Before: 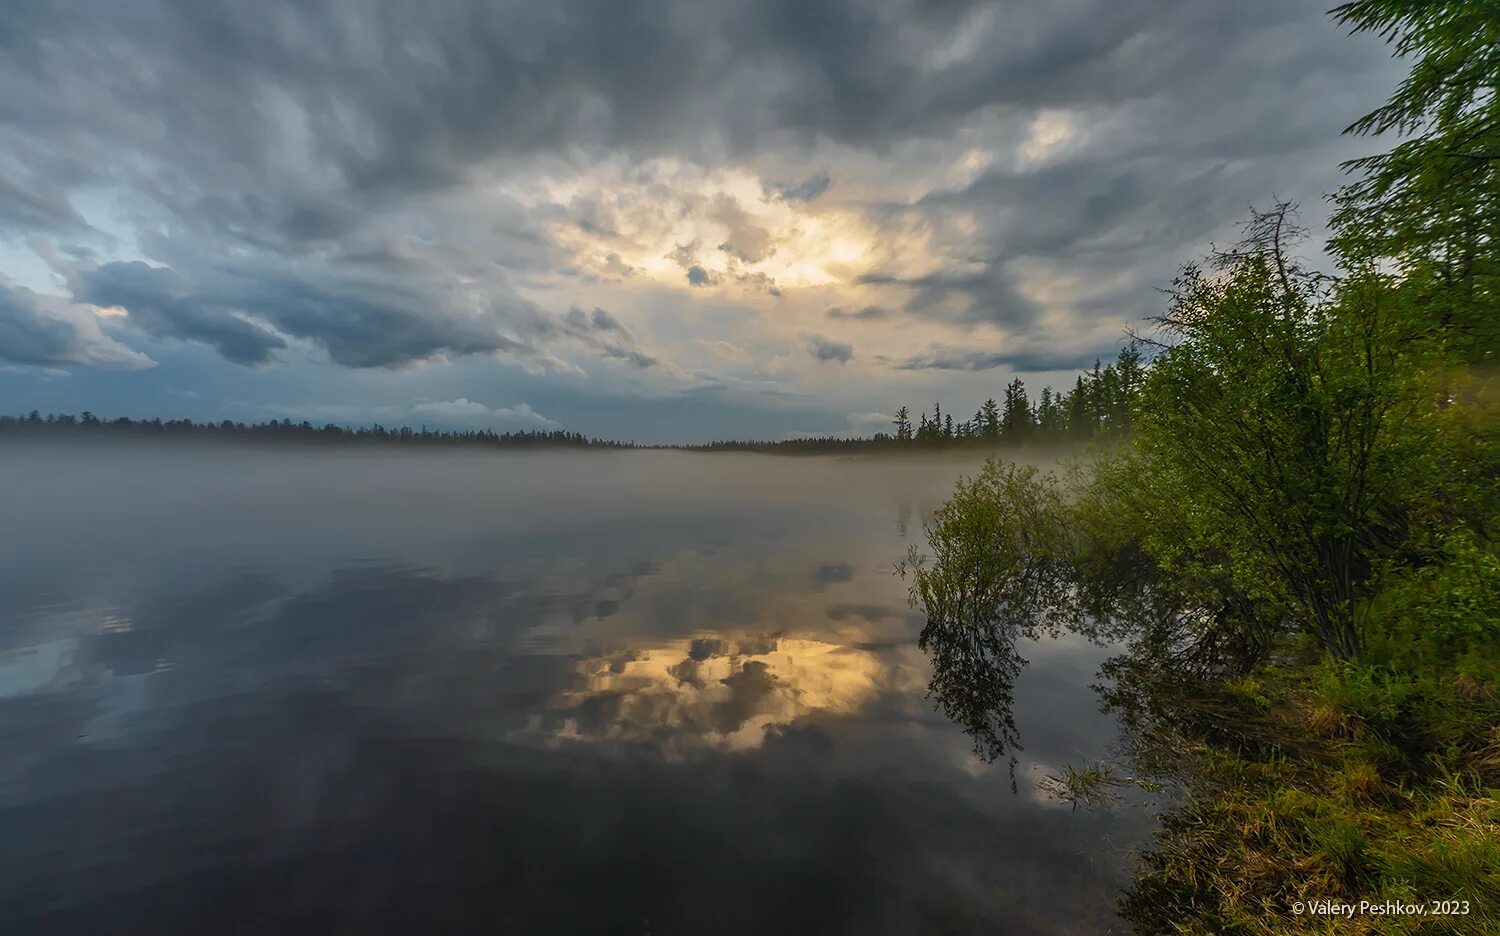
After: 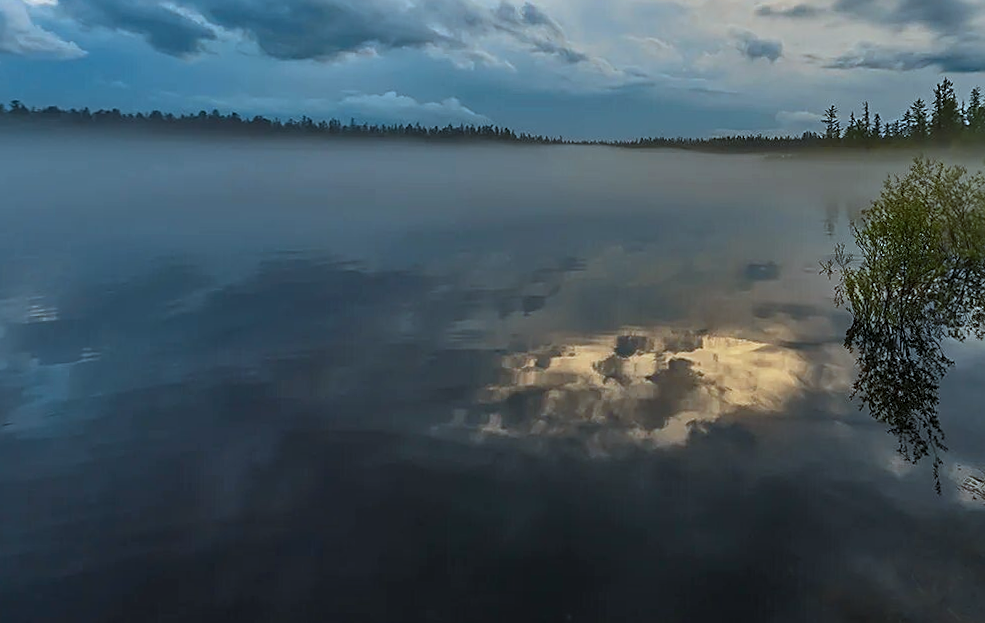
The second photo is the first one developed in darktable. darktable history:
local contrast: highlights 101%, shadows 98%, detail 119%, midtone range 0.2
sharpen: on, module defaults
crop and rotate: angle -0.731°, left 3.896%, top 32.05%, right 29.08%
color correction: highlights a* -9.87, highlights b* -21.71
